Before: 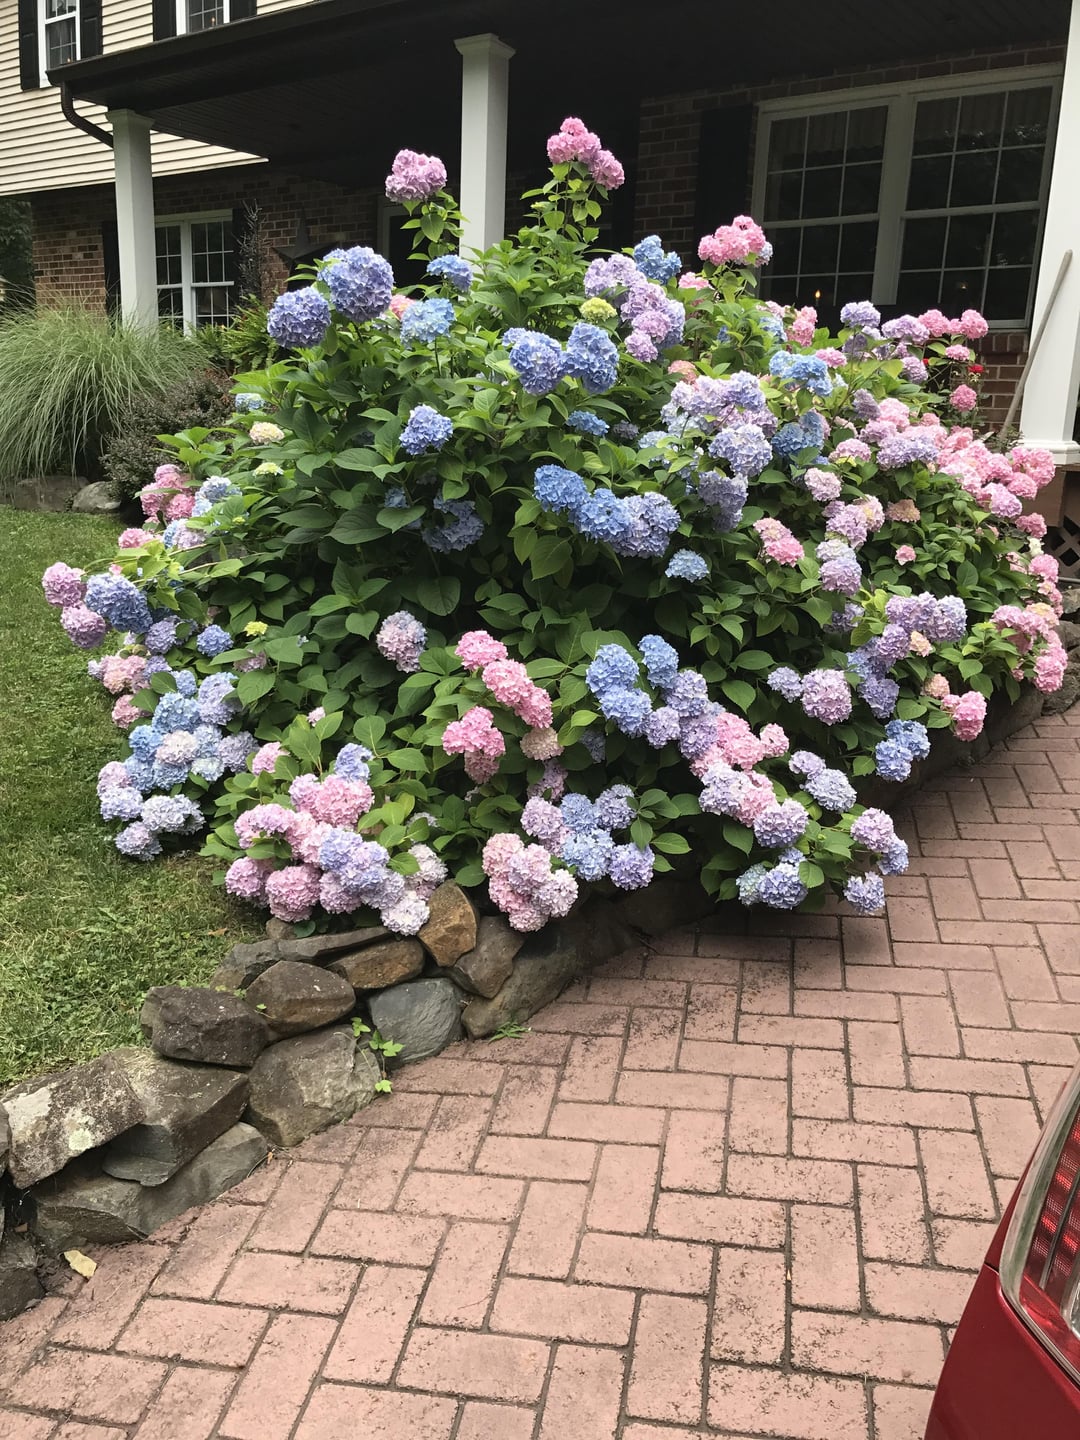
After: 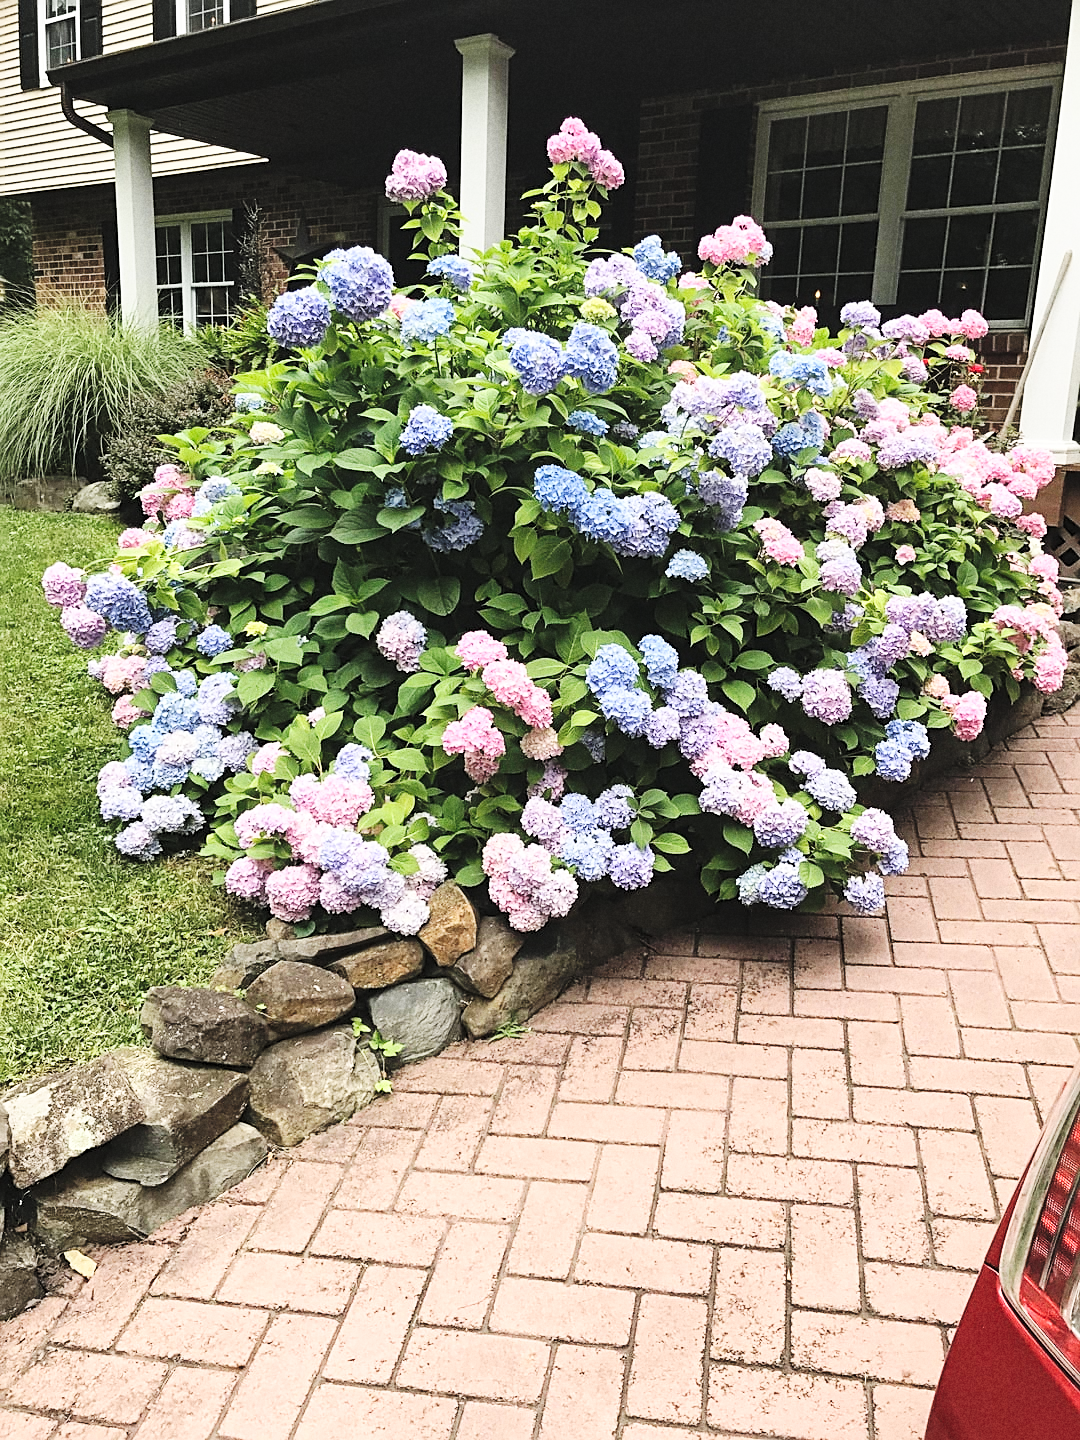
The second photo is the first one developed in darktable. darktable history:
sharpen: on, module defaults
grain: coarseness 22.88 ISO
base curve: curves: ch0 [(0, 0) (0.036, 0.025) (0.121, 0.166) (0.206, 0.329) (0.605, 0.79) (1, 1)], preserve colors none
contrast brightness saturation: contrast 0.14, brightness 0.21
